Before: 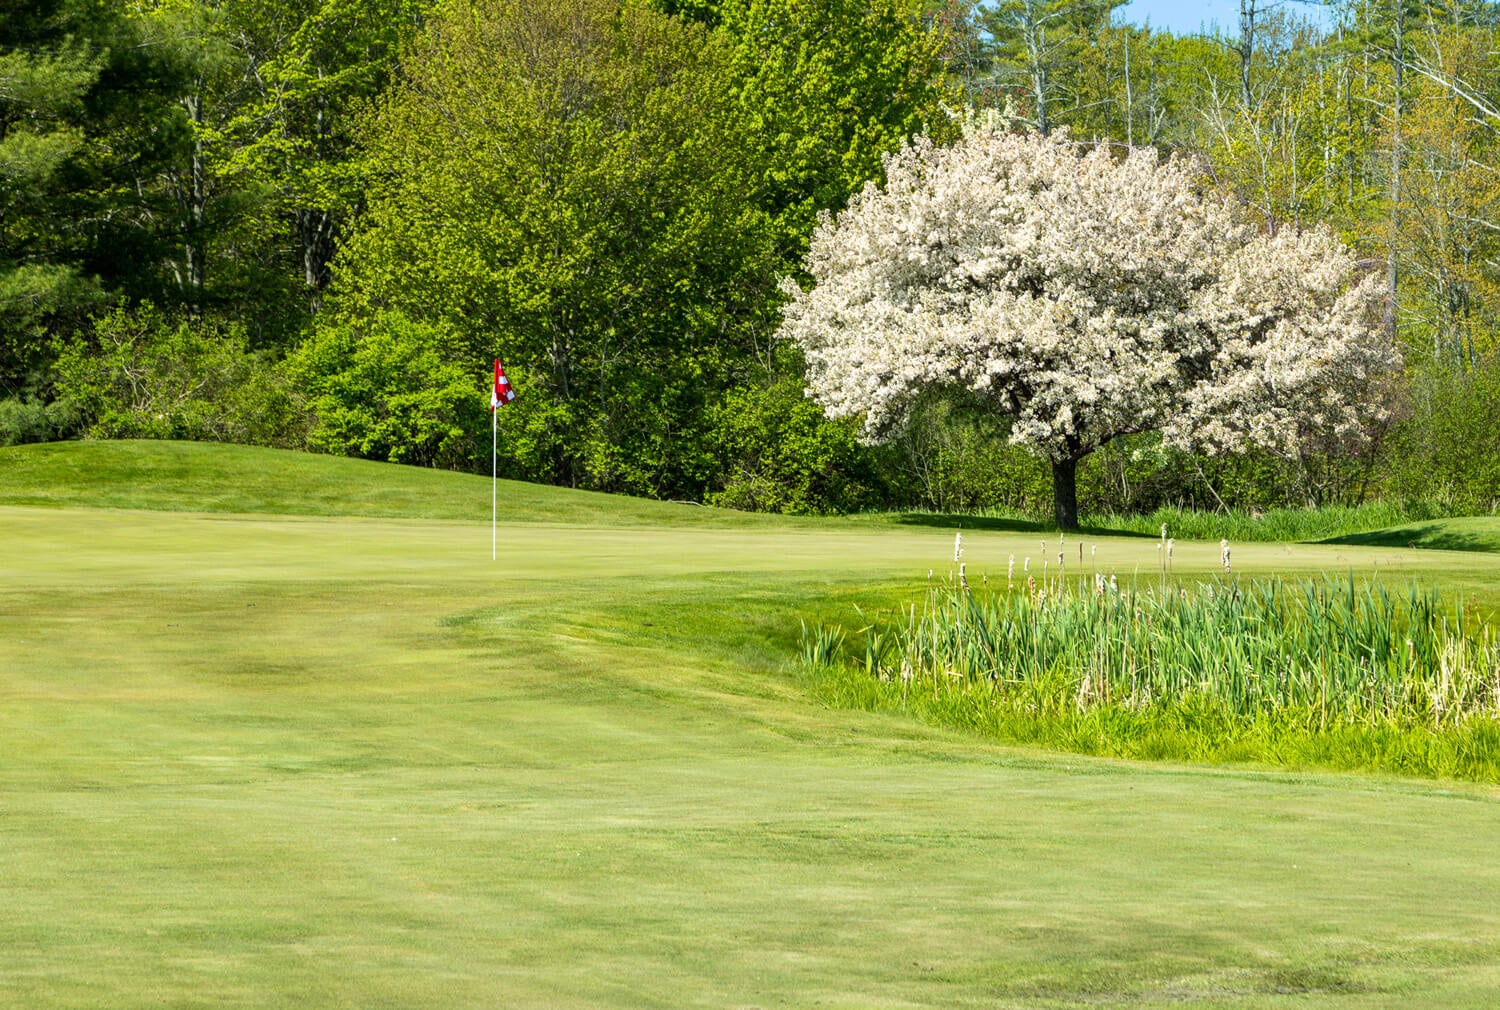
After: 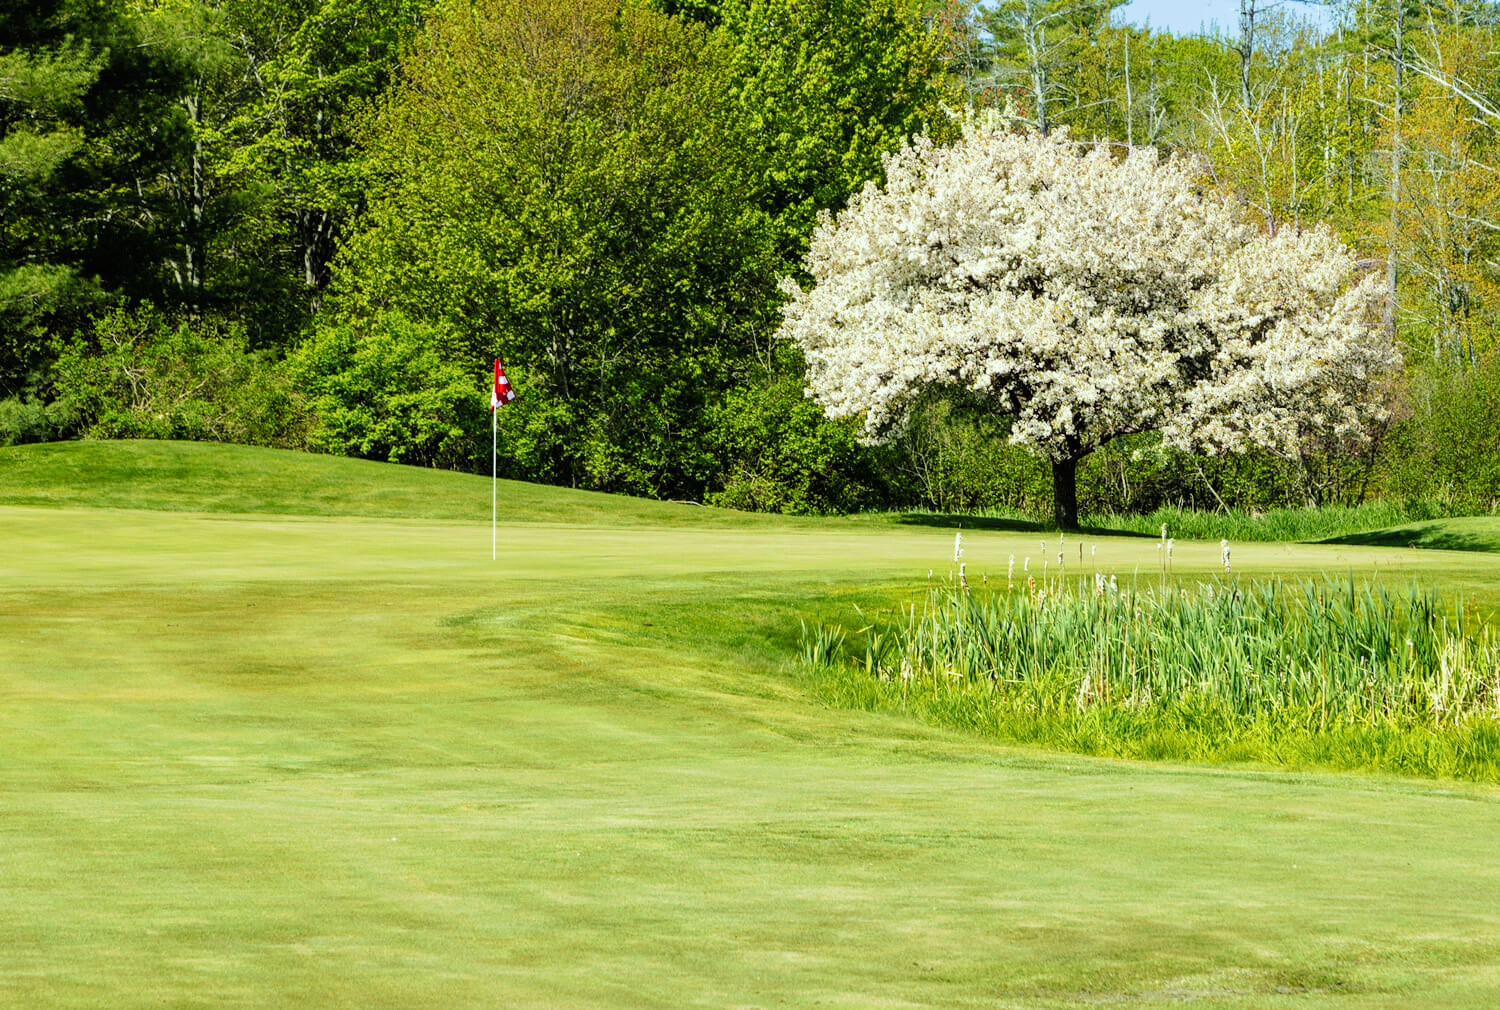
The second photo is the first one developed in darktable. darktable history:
tone curve: curves: ch0 [(0, 0) (0.003, 0.001) (0.011, 0.006) (0.025, 0.012) (0.044, 0.018) (0.069, 0.025) (0.1, 0.045) (0.136, 0.074) (0.177, 0.124) (0.224, 0.196) (0.277, 0.289) (0.335, 0.396) (0.399, 0.495) (0.468, 0.585) (0.543, 0.663) (0.623, 0.728) (0.709, 0.808) (0.801, 0.87) (0.898, 0.932) (1, 1)], preserve colors none
color look up table: target L [96.65, 95.74, 87.25, 89.18, 75.23, 71.34, 61.37, 54.28, 54.45, 43.7, 40.61, 21.96, 200.67, 75.86, 77.28, 64.68, 59.86, 60.77, 50.41, 47.18, 48.17, 45.57, 34.38, 29.57, 24.51, 17.08, 1.792, 87.4, 79.02, 62.54, 56.56, 52.69, 57.07, 47.45, 45.27, 43.14, 32.21, 37.64, 26.38, 24.27, 20.91, 6.991, 86.29, 63.48, 55.42, 43.86, 40.29, 35.14, 25.26], target a [-15.96, -26.5, -52.89, -57.92, -80.76, -59.85, -10.19, -54.2, -28.46, -16.83, -32.19, -17.07, 0, 16.95, 8.558, 12.07, 46.29, 32.02, 44.41, 70.26, 36.74, 22.28, 43.99, 3.671, 28.64, 25.44, 3.118, 20.78, 35.59, 65.08, 50.12, 89.66, 0.079, 37.41, 66.56, 52.8, 19.52, 55.73, 30.5, 14.62, 33.74, 9.173, -25.23, -18.69, -31.66, -7.144, 0.325, -15.61, 1.929], target b [30.98, 91.79, 72.4, -5.001, 54.67, 26.7, 41.38, 46.12, 10.51, 34.95, 27.82, 19.76, 0, 61.69, 8.504, 62.24, 47.4, 26.5, 14.8, 29.76, 42.97, 25.91, 14.69, 11.07, 23.49, 5.311, 1.17, -14.37, -21.66, -48.83, -5.658, -68.09, 3.728, -30.99, -39.01, -79.39, -60.2, -47.54, -8.201, -15.86, -59.57, -21.75, -12.58, -44.15, -21.43, -20.48, -53.43, -6.493, -23.99], num patches 49
